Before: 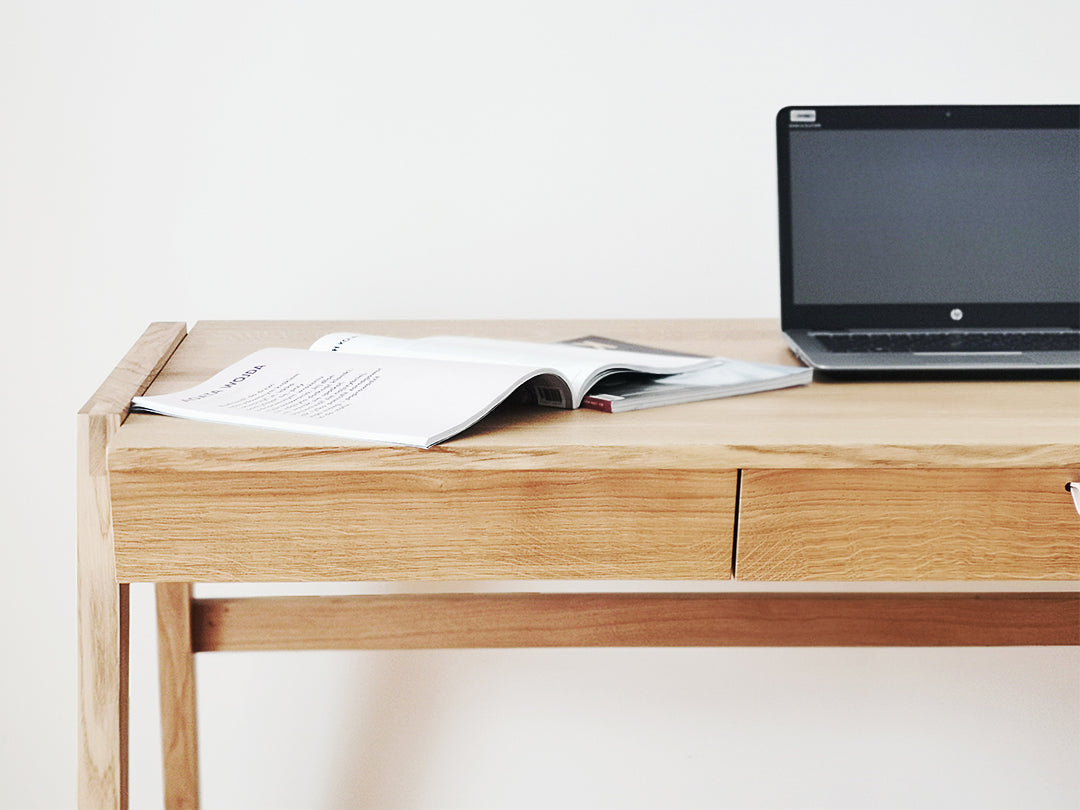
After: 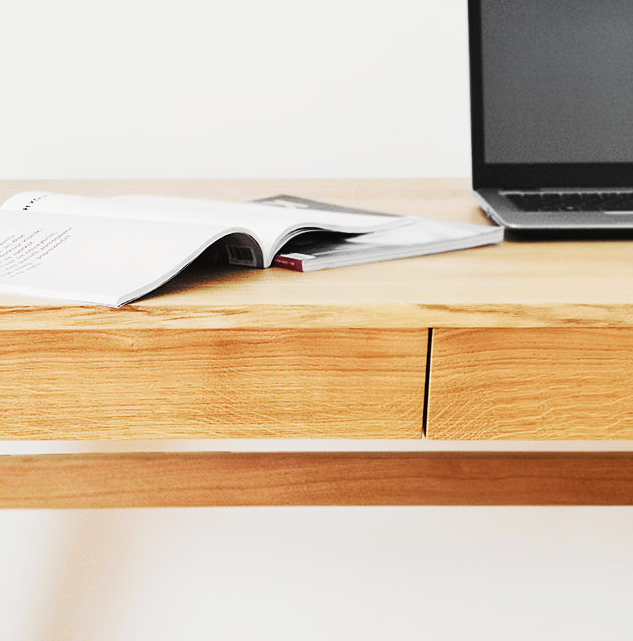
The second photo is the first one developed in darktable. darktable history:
crop and rotate: left 28.69%, top 17.417%, right 12.641%, bottom 3.391%
tone curve: curves: ch0 [(0, 0.008) (0.107, 0.083) (0.283, 0.287) (0.461, 0.498) (0.64, 0.691) (0.822, 0.869) (0.998, 0.978)]; ch1 [(0, 0) (0.323, 0.339) (0.438, 0.422) (0.473, 0.487) (0.502, 0.502) (0.527, 0.53) (0.561, 0.583) (0.608, 0.629) (0.669, 0.704) (0.859, 0.899) (1, 1)]; ch2 [(0, 0) (0.33, 0.347) (0.421, 0.456) (0.473, 0.498) (0.502, 0.504) (0.522, 0.524) (0.549, 0.567) (0.585, 0.627) (0.676, 0.724) (1, 1)], color space Lab, independent channels, preserve colors none
